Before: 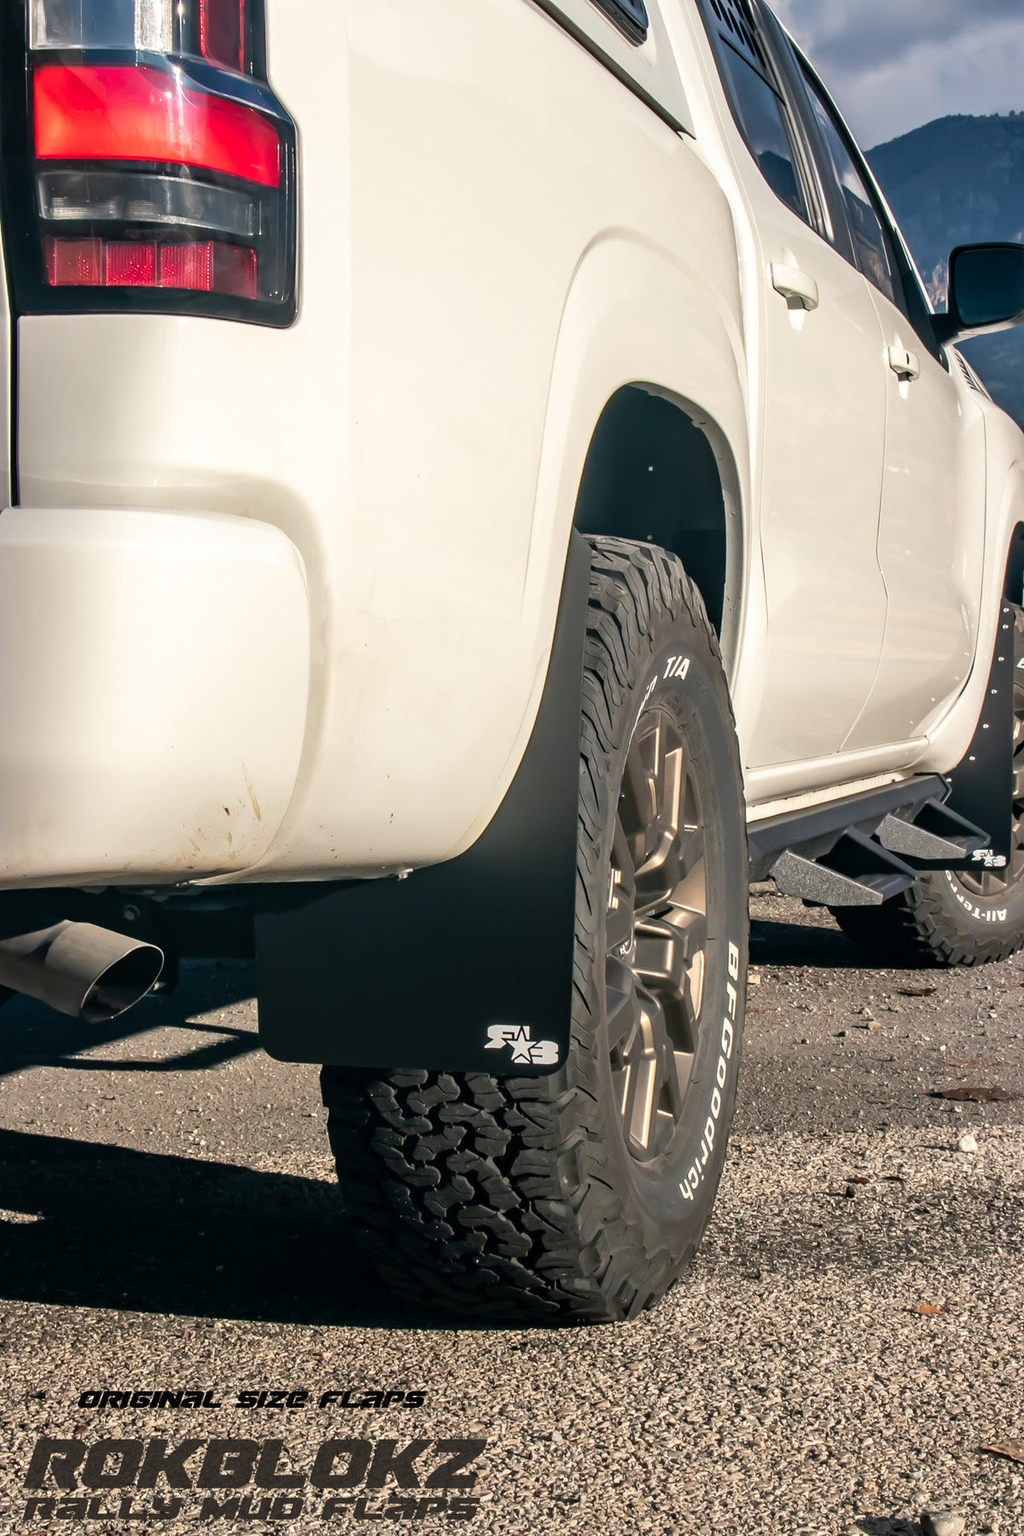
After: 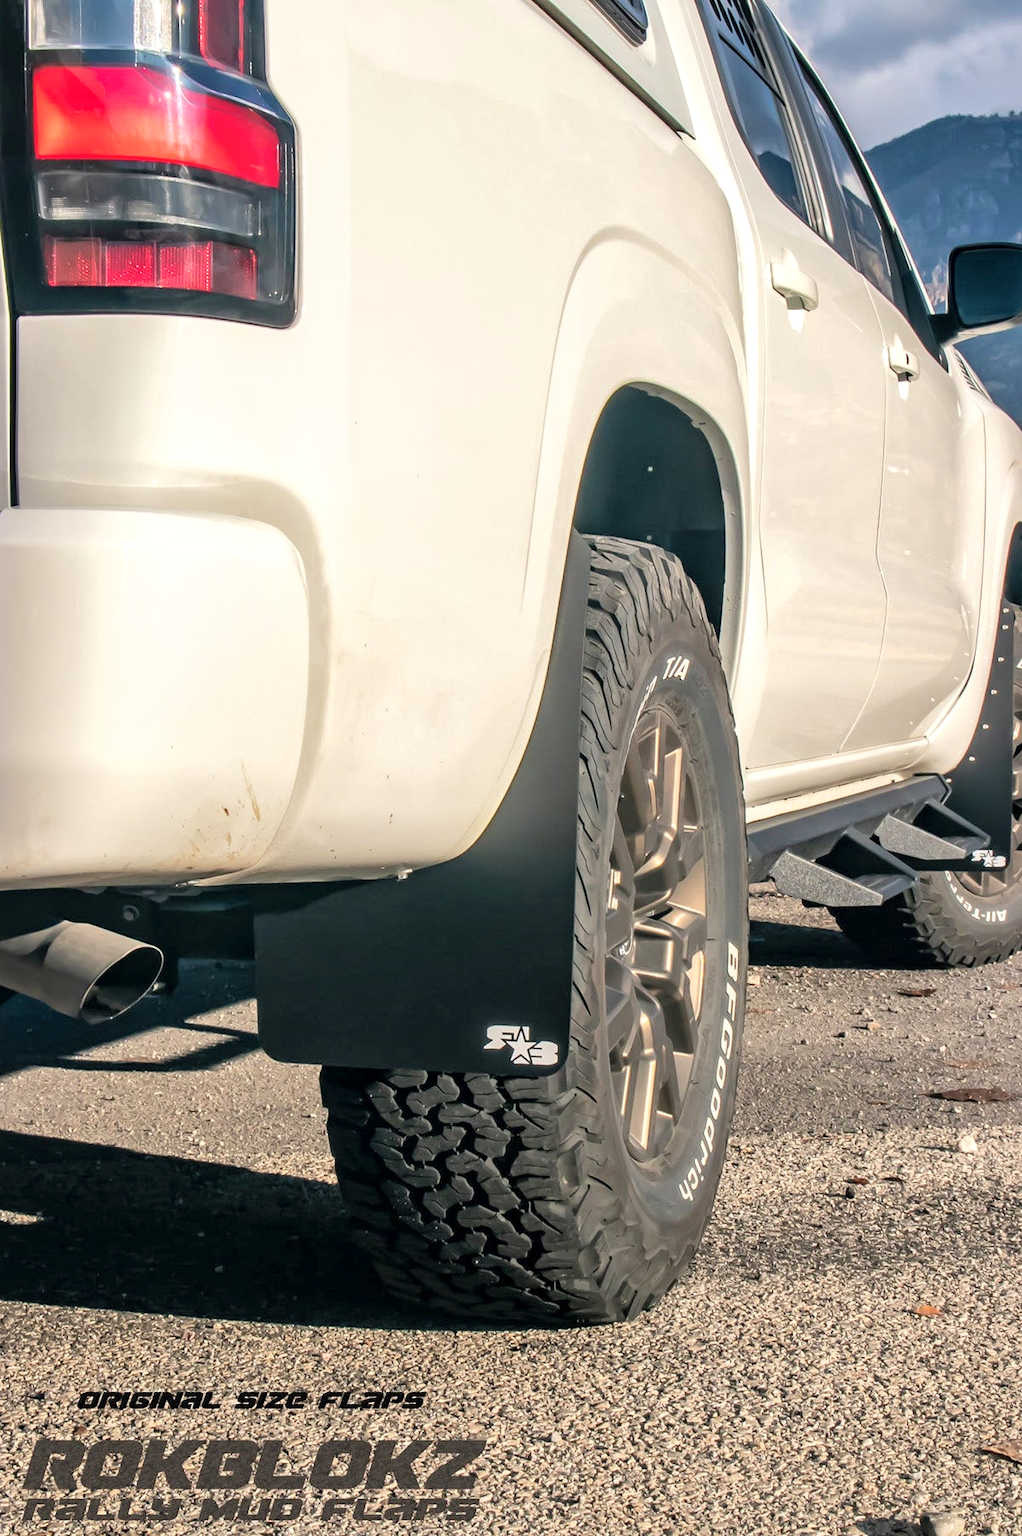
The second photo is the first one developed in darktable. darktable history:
global tonemap: drago (1, 100), detail 1
crop and rotate: left 0.126%
exposure: black level correction 0, exposure 0.5 EV, compensate highlight preservation false
